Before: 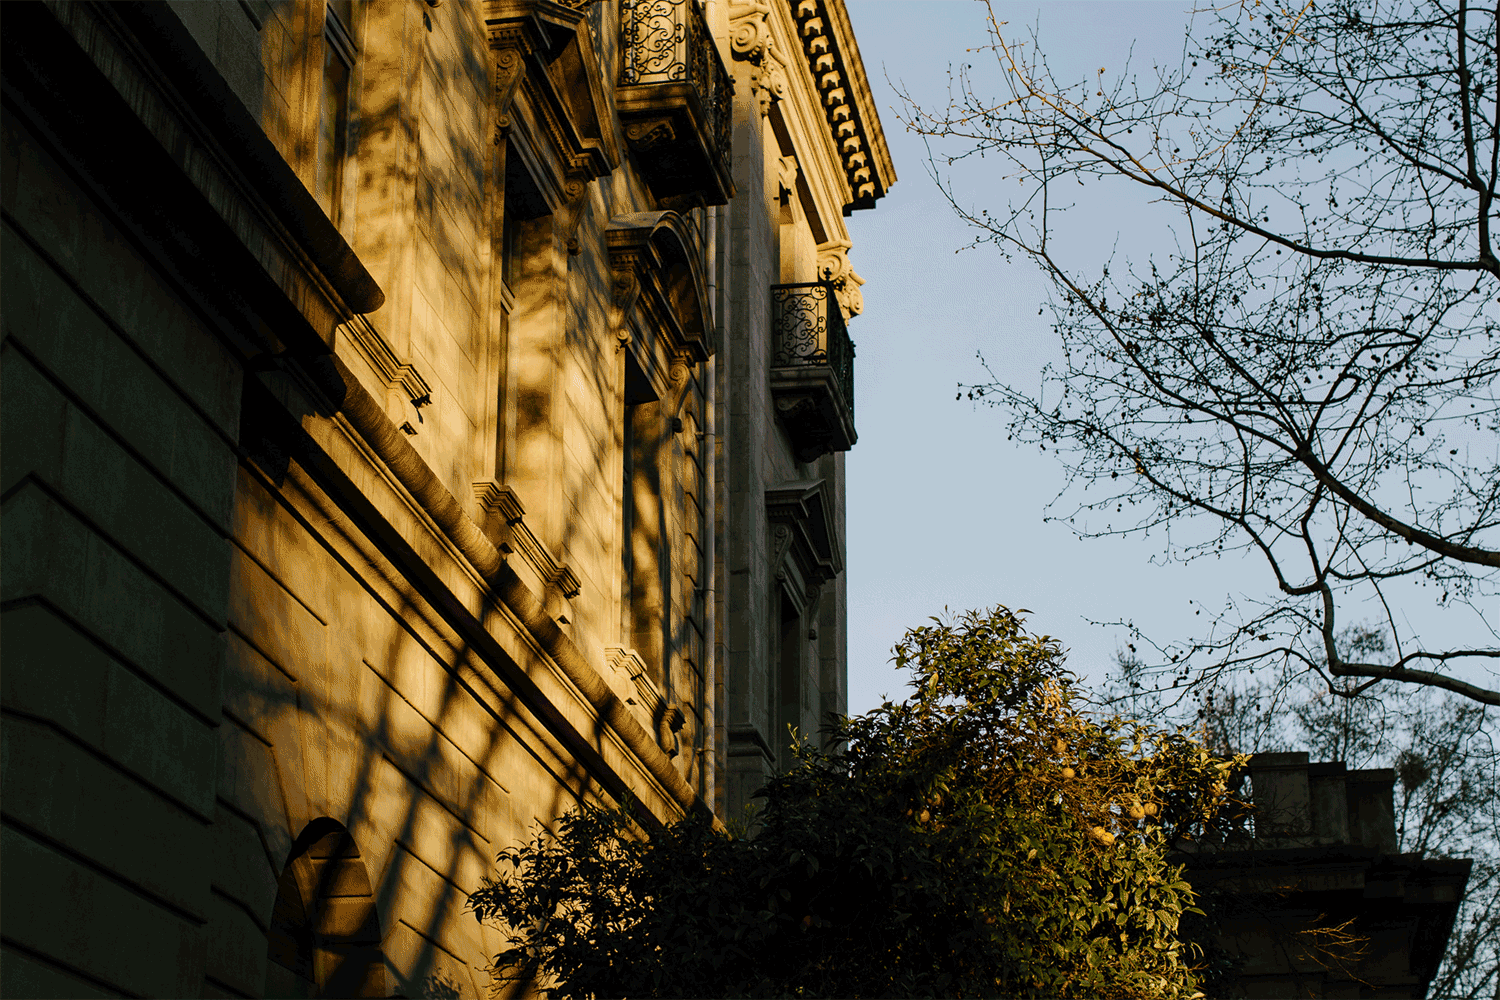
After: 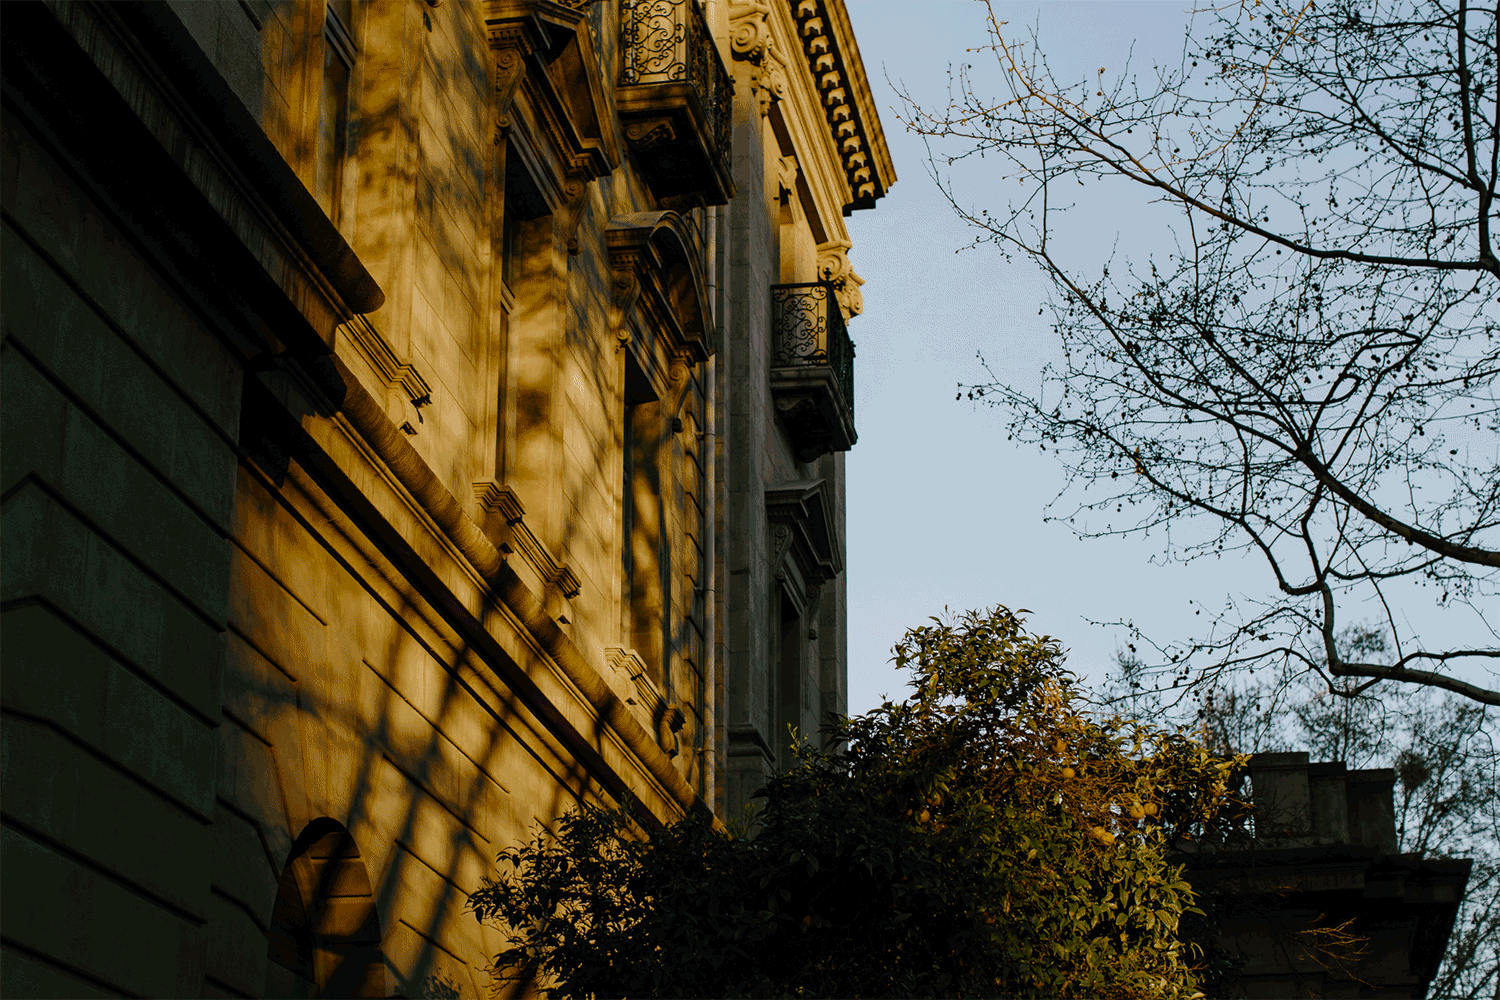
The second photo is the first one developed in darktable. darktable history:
color balance rgb: global vibrance 10%
color zones: curves: ch0 [(0.27, 0.396) (0.563, 0.504) (0.75, 0.5) (0.787, 0.307)]
